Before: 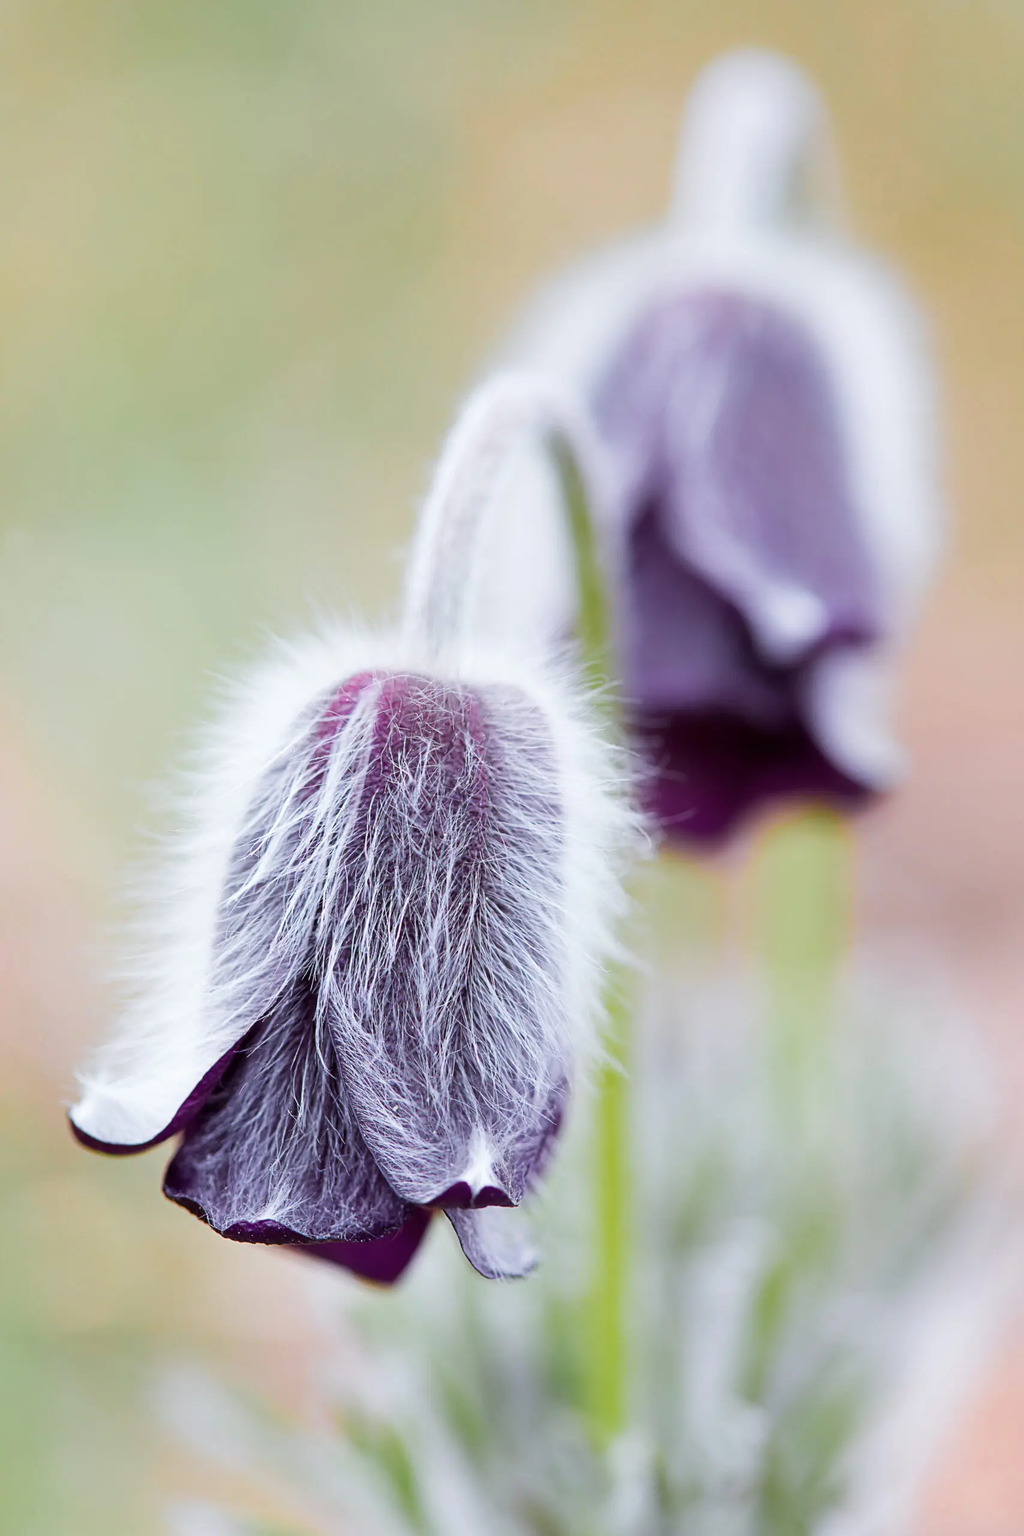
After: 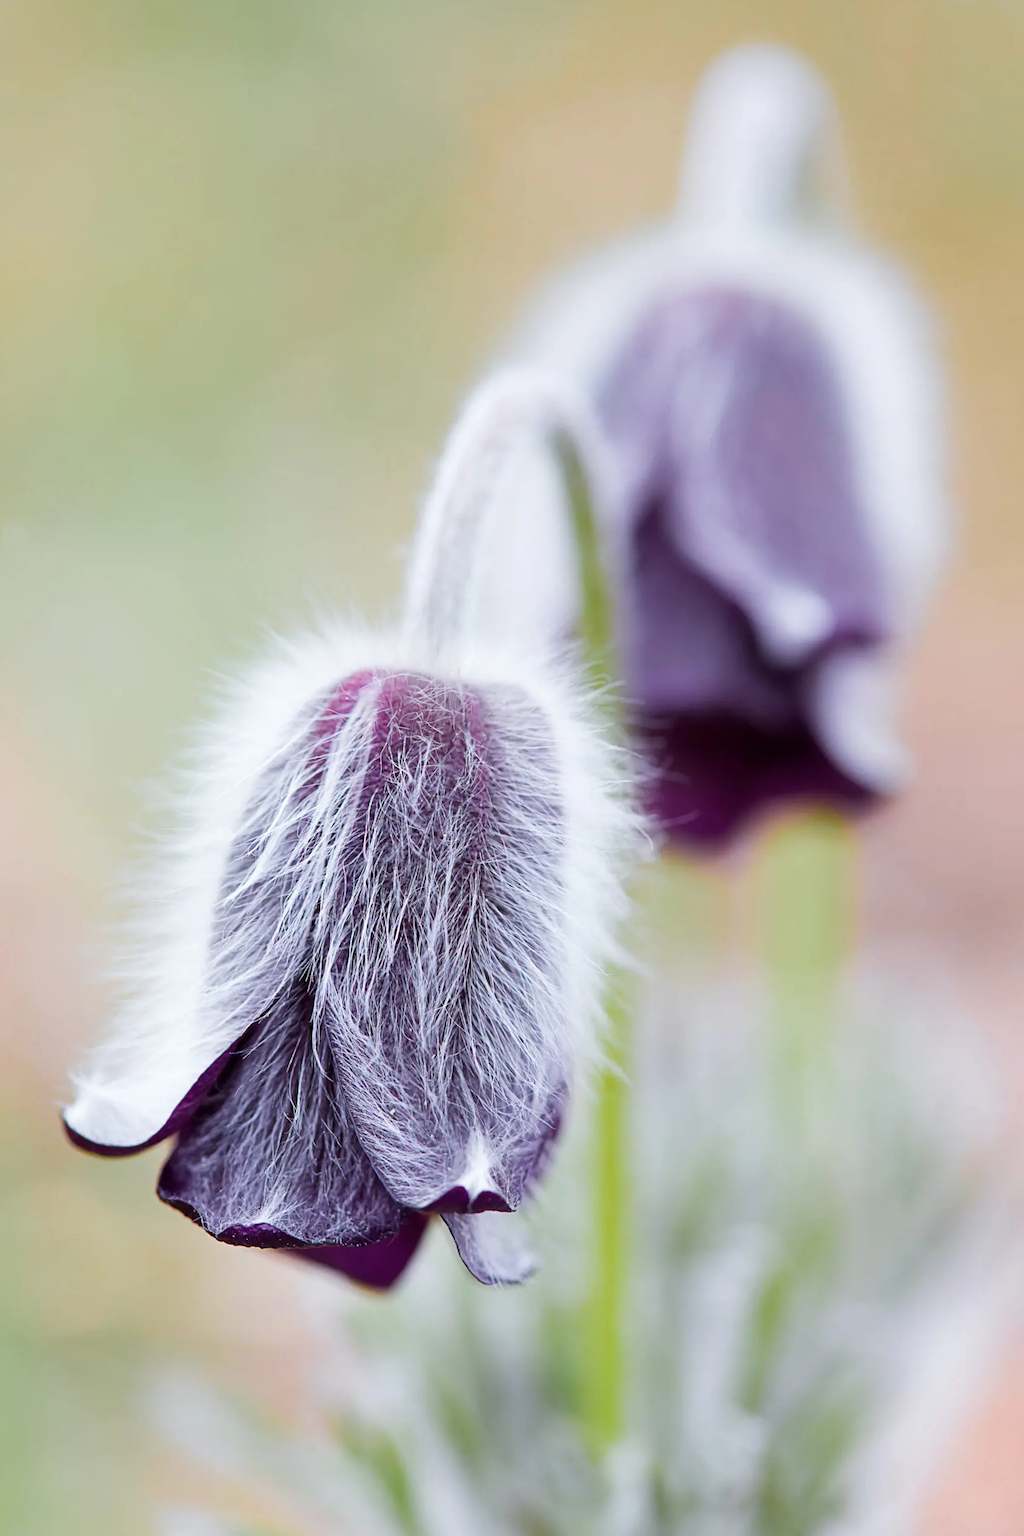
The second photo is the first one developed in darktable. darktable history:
crop and rotate: angle -0.407°
